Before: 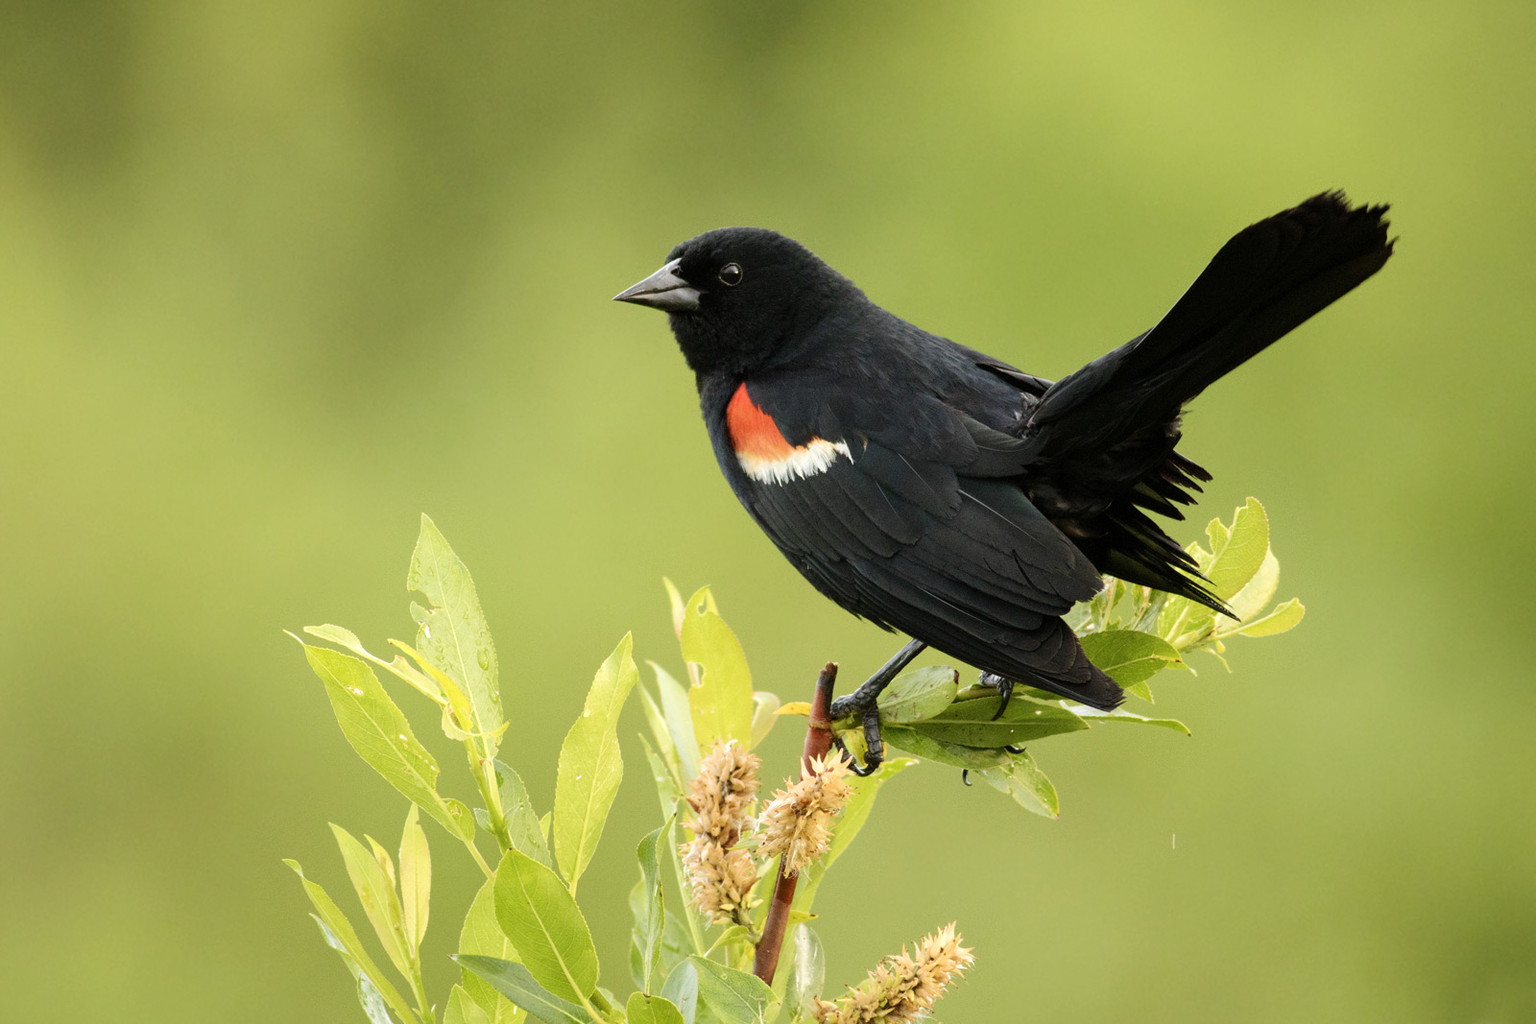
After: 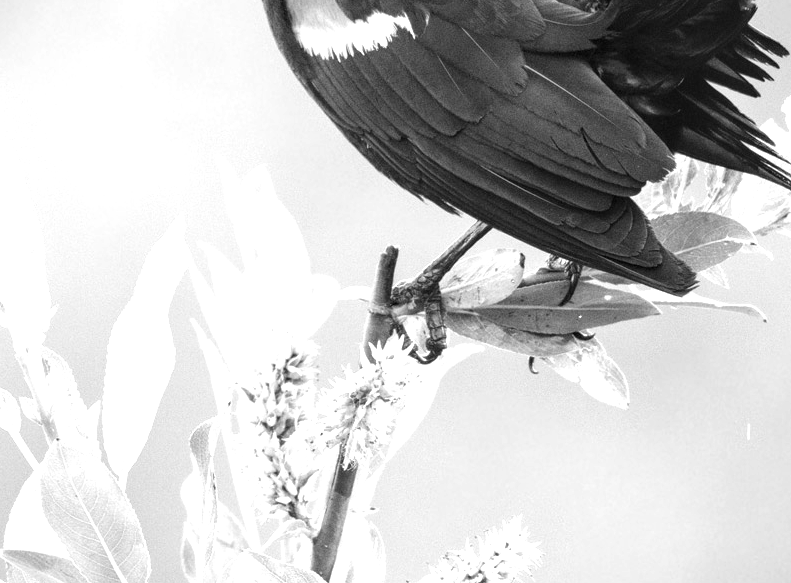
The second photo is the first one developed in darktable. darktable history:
exposure: exposure 1.061 EV, compensate highlight preservation false
crop: left 29.672%, top 41.786%, right 20.851%, bottom 3.487%
local contrast: on, module defaults
color zones: curves: ch0 [(0, 0.497) (0.143, 0.5) (0.286, 0.5) (0.429, 0.483) (0.571, 0.116) (0.714, -0.006) (0.857, 0.28) (1, 0.497)]
rgb levels: preserve colors max RGB
monochrome: a -6.99, b 35.61, size 1.4
tone equalizer: on, module defaults
